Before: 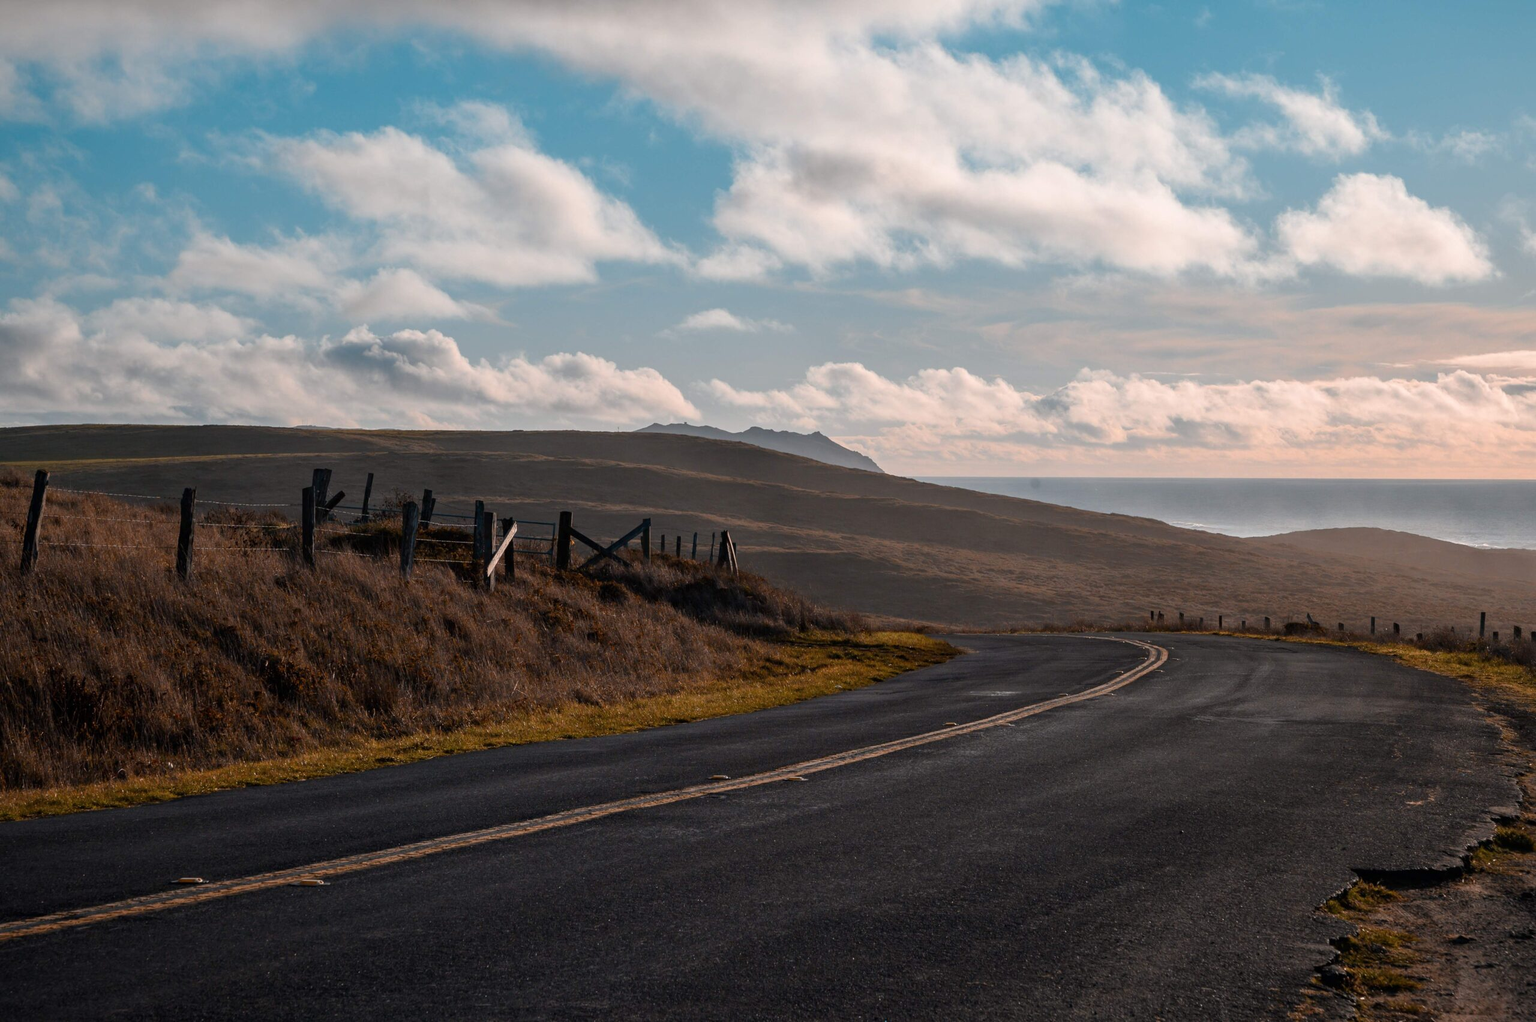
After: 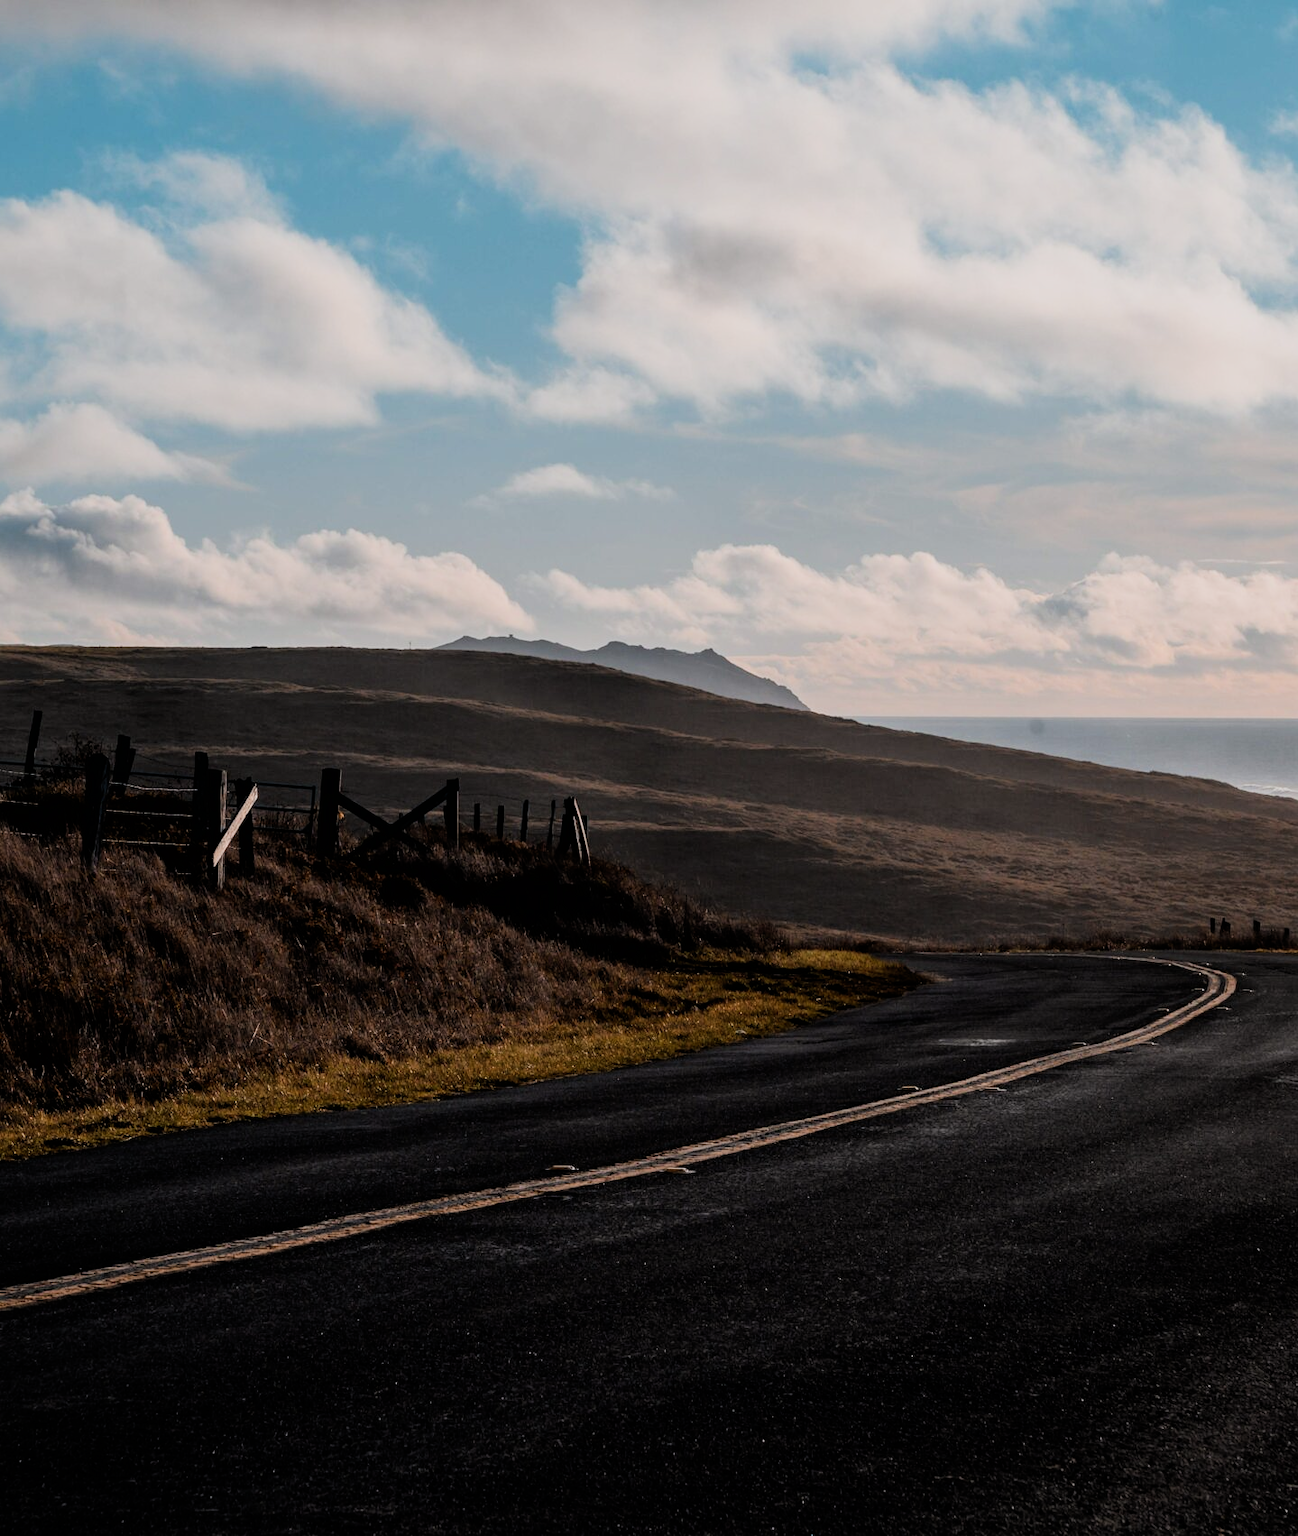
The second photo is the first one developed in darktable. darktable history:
crop and rotate: left 22.516%, right 21.234%
filmic rgb: black relative exposure -5 EV, hardness 2.88, contrast 1.3, highlights saturation mix -30%
